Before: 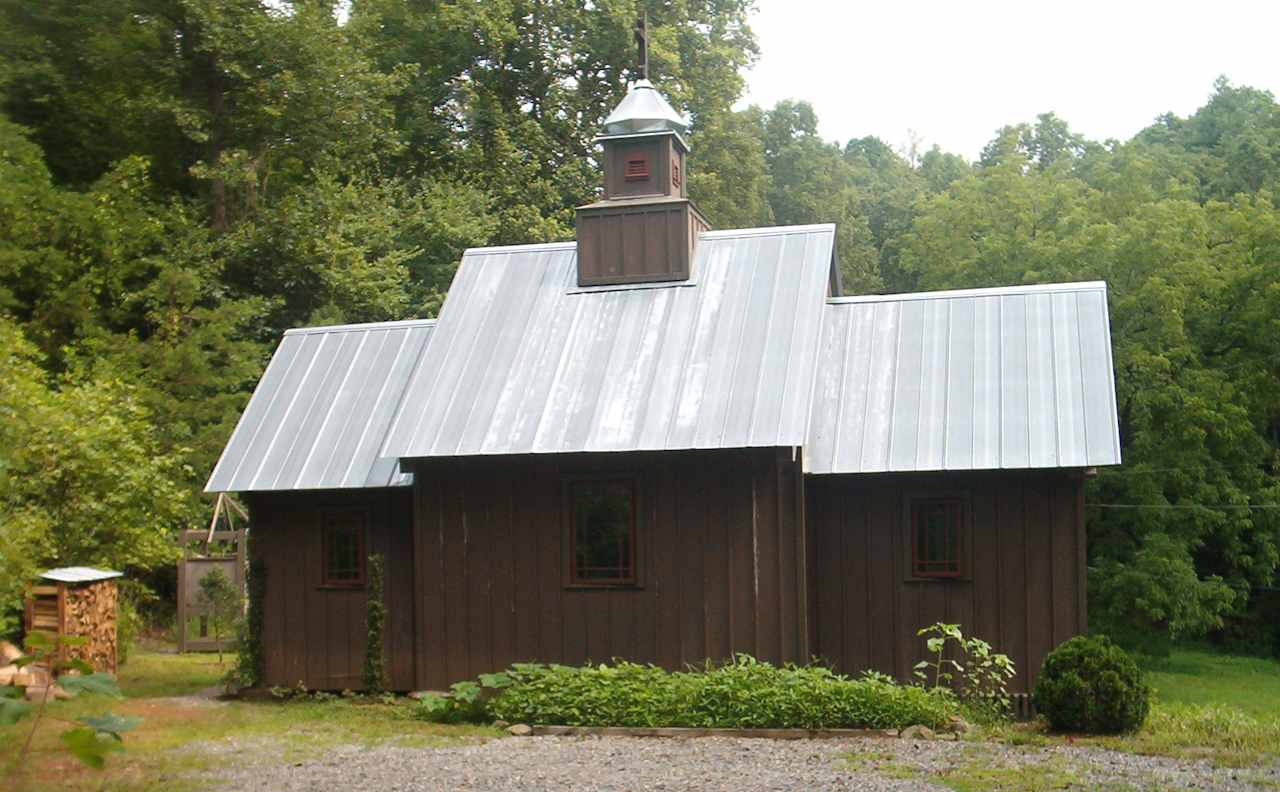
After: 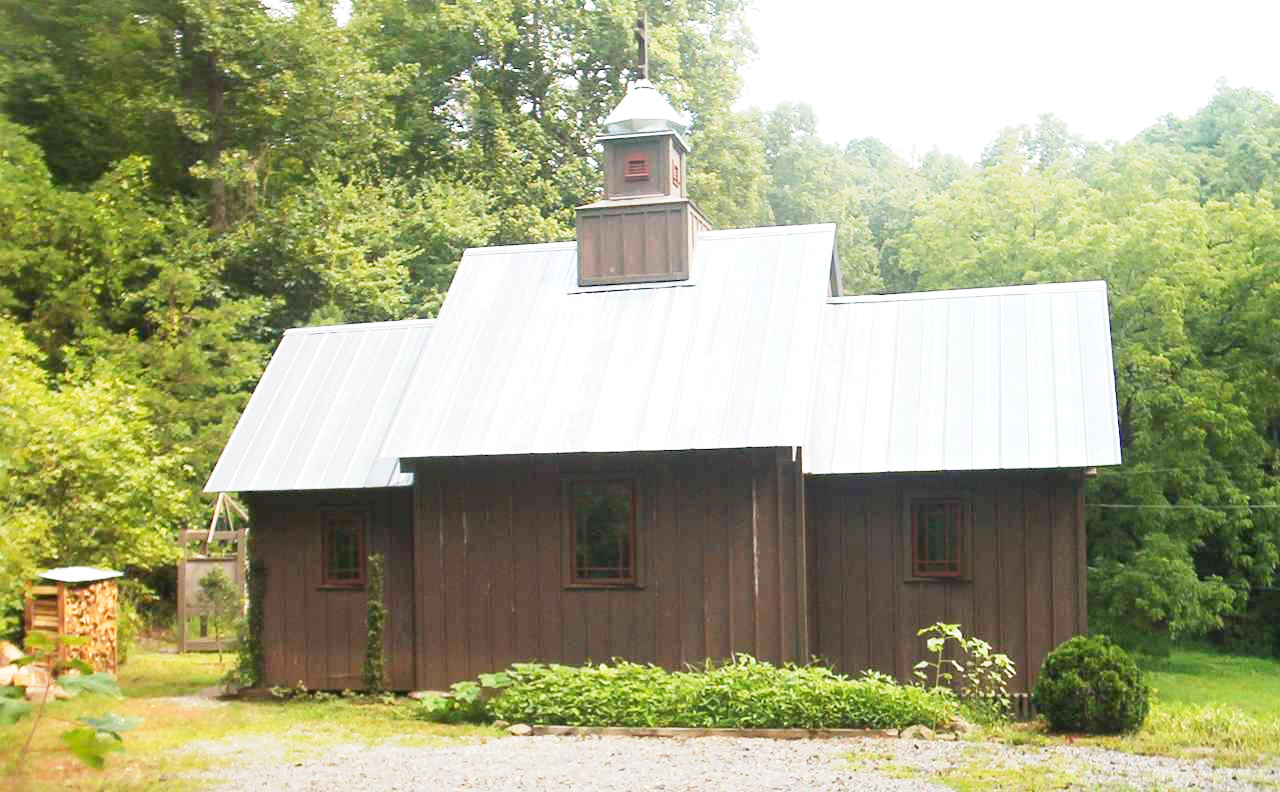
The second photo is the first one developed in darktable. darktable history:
exposure: exposure 1 EV, compensate highlight preservation false
base curve: curves: ch0 [(0, 0) (0.088, 0.125) (0.176, 0.251) (0.354, 0.501) (0.613, 0.749) (1, 0.877)], preserve colors none
